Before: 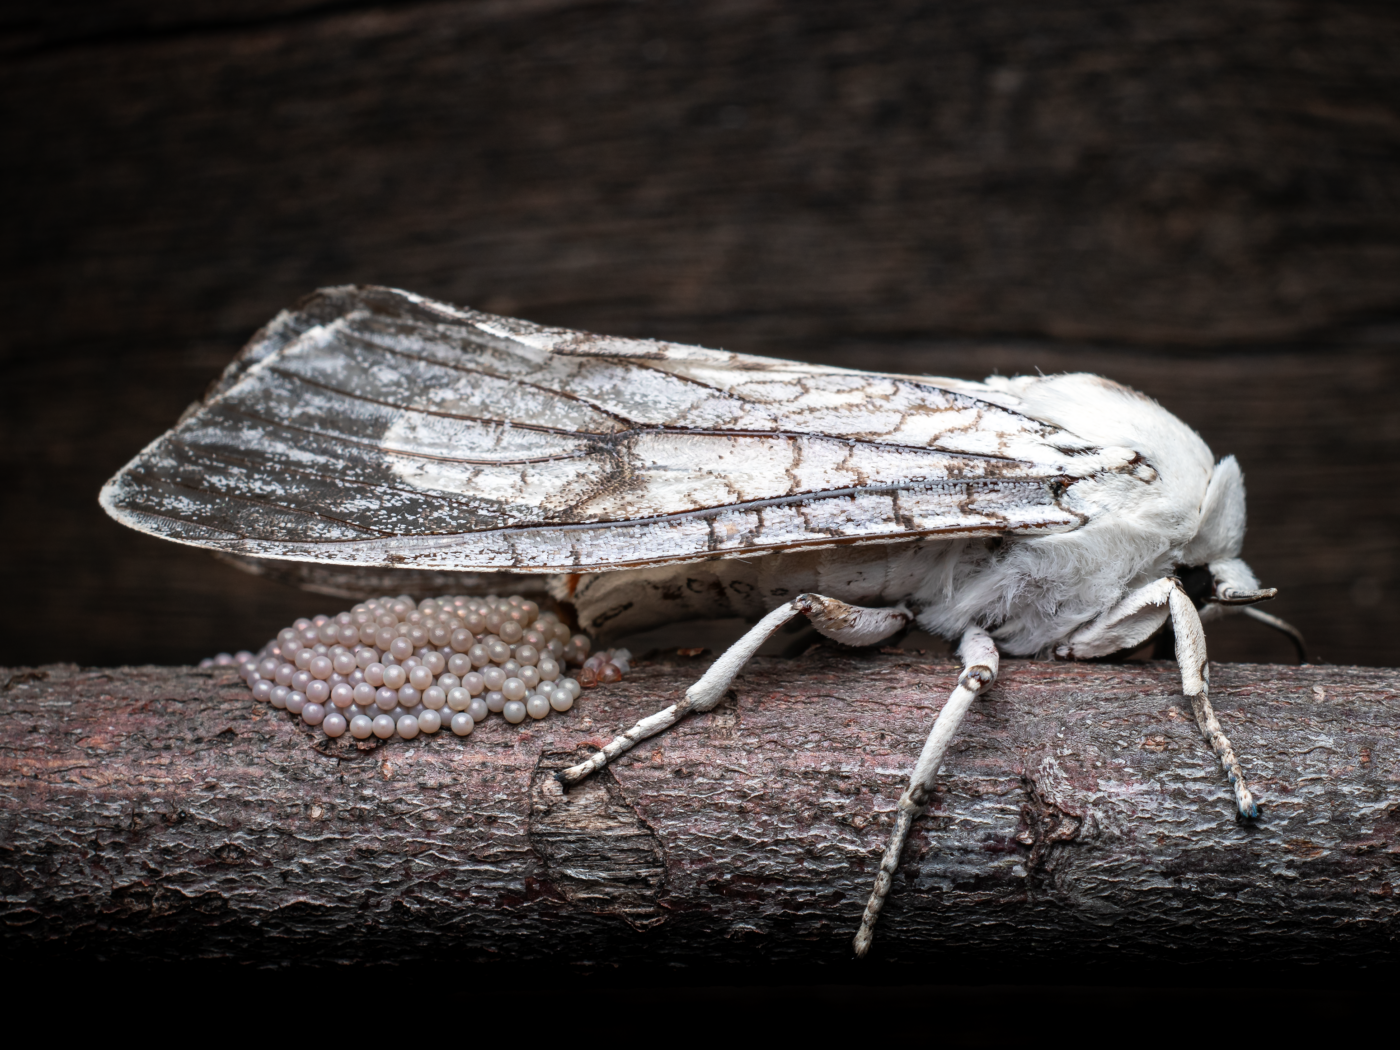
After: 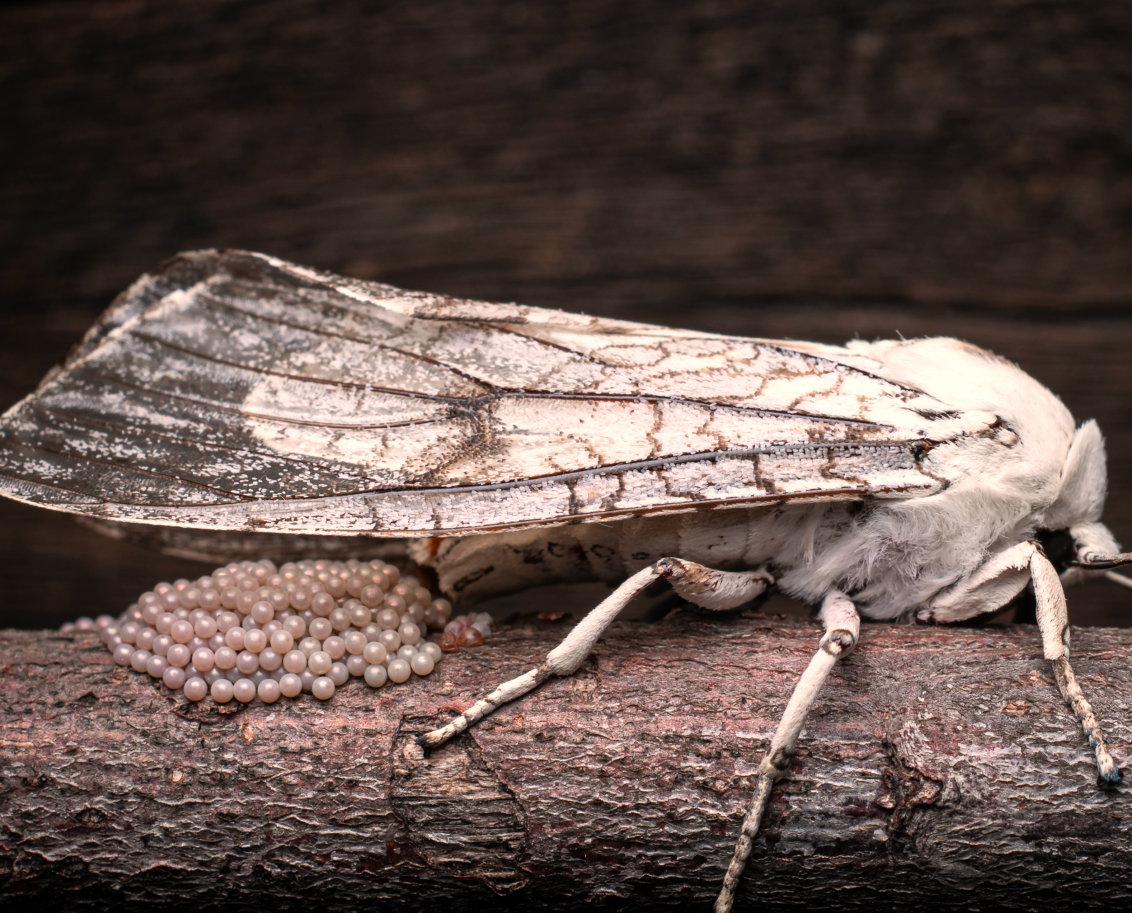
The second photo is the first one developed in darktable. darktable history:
crop: left 9.929%, top 3.475%, right 9.188%, bottom 9.529%
white balance: red 1.127, blue 0.943
